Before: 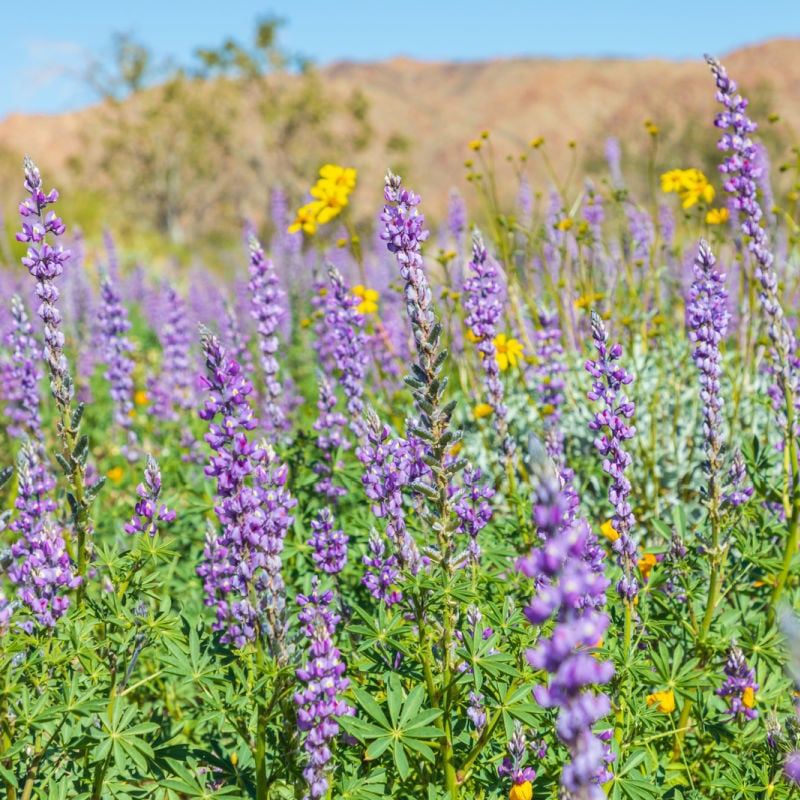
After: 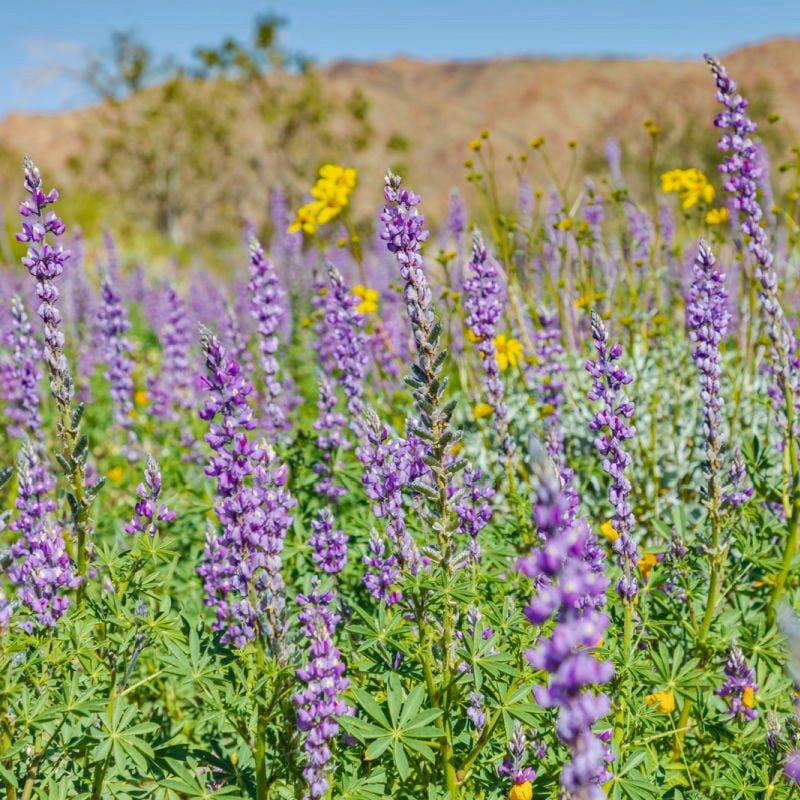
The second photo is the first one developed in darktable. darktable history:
levels: levels [0, 0.499, 1]
haze removal: adaptive false
local contrast: mode bilateral grid, contrast 15, coarseness 37, detail 105%, midtone range 0.2
base curve: curves: ch0 [(0, 0) (0.235, 0.266) (0.503, 0.496) (0.786, 0.72) (1, 1)], preserve colors none
shadows and highlights: shadows 75.58, highlights -60.96, soften with gaussian
